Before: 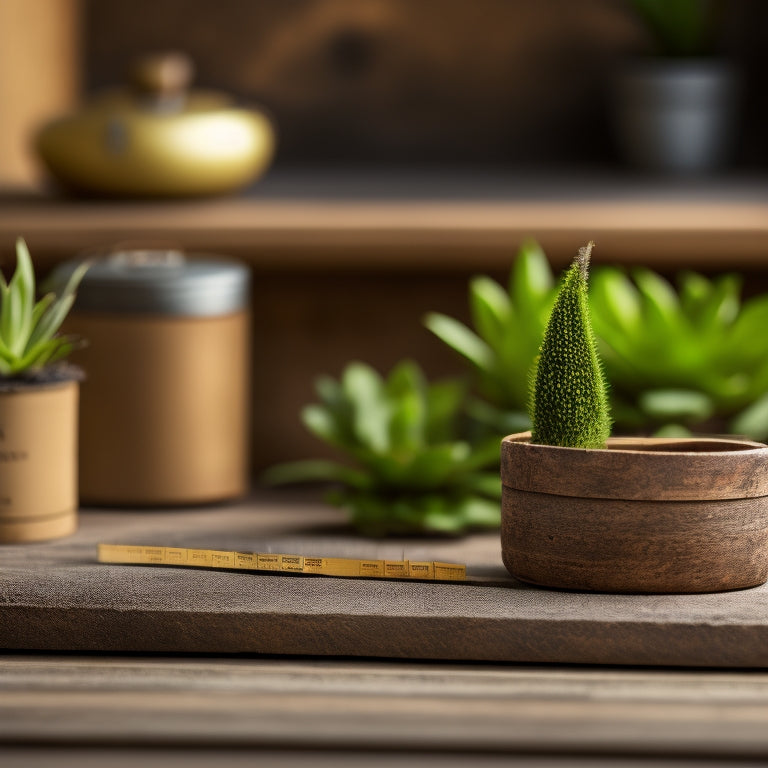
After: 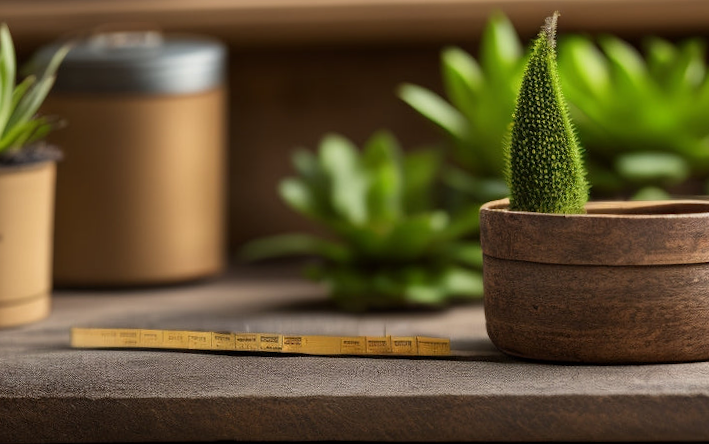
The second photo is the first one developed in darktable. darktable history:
crop and rotate: top 25.357%, bottom 13.942%
rotate and perspective: rotation -1.68°, lens shift (vertical) -0.146, crop left 0.049, crop right 0.912, crop top 0.032, crop bottom 0.96
